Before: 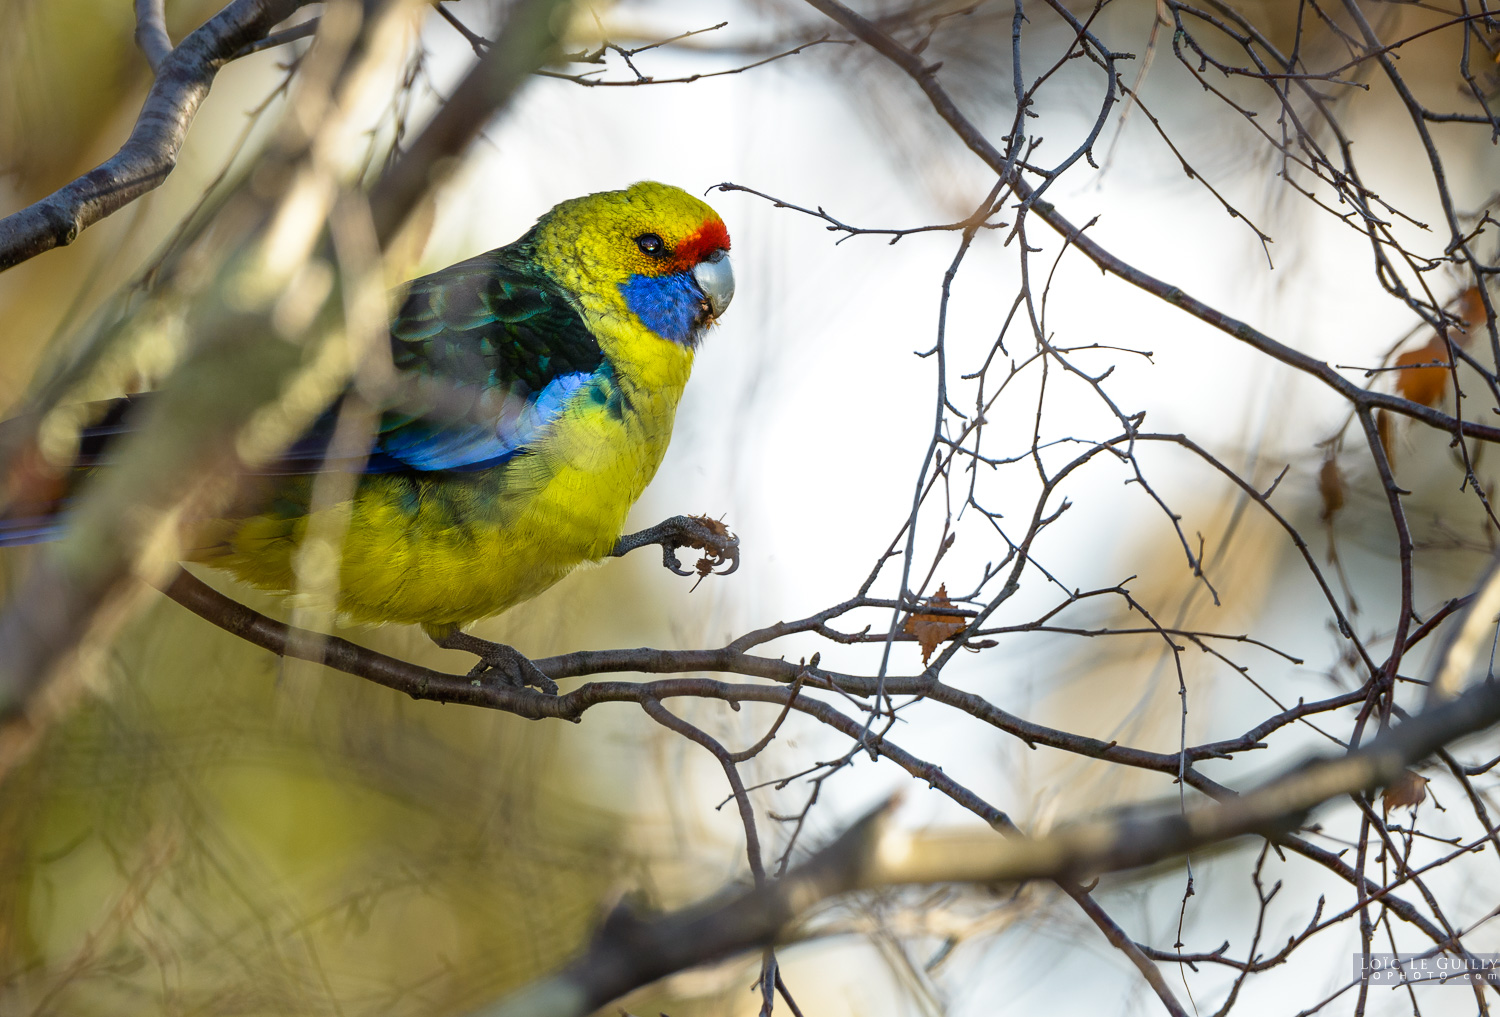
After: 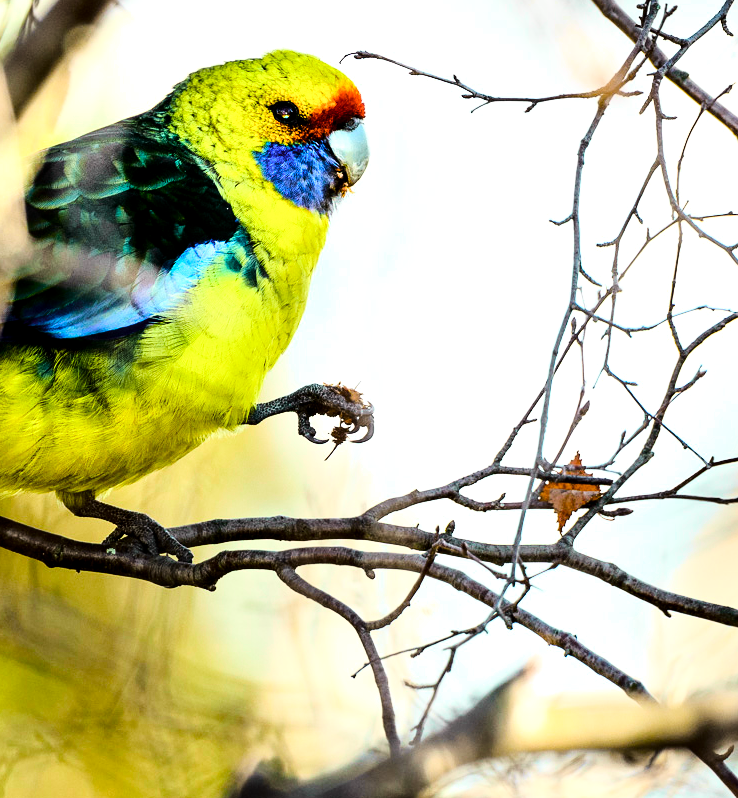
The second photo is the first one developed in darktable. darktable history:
base curve: curves: ch0 [(0, 0) (0.028, 0.03) (0.121, 0.232) (0.46, 0.748) (0.859, 0.968) (1, 1)]
local contrast: highlights 104%, shadows 99%, detail 120%, midtone range 0.2
tone curve: curves: ch0 [(0, 0.036) (0.037, 0.042) (0.167, 0.143) (0.433, 0.502) (0.531, 0.637) (0.696, 0.825) (0.856, 0.92) (1, 0.98)]; ch1 [(0, 0) (0.424, 0.383) (0.482, 0.459) (0.501, 0.5) (0.522, 0.526) (0.559, 0.563) (0.604, 0.646) (0.715, 0.729) (1, 1)]; ch2 [(0, 0) (0.369, 0.388) (0.45, 0.48) (0.499, 0.502) (0.504, 0.504) (0.512, 0.526) (0.581, 0.595) (0.708, 0.786) (1, 1)], color space Lab, independent channels, preserve colors none
crop and rotate: angle 0.018°, left 24.352%, top 13.029%, right 26.42%, bottom 8.433%
contrast brightness saturation: contrast 0.031, brightness -0.039
color balance rgb: perceptual saturation grading › global saturation 20%, perceptual saturation grading › highlights -49.356%, perceptual saturation grading › shadows 26.203%, global vibrance 20%
levels: levels [0.029, 0.545, 0.971]
